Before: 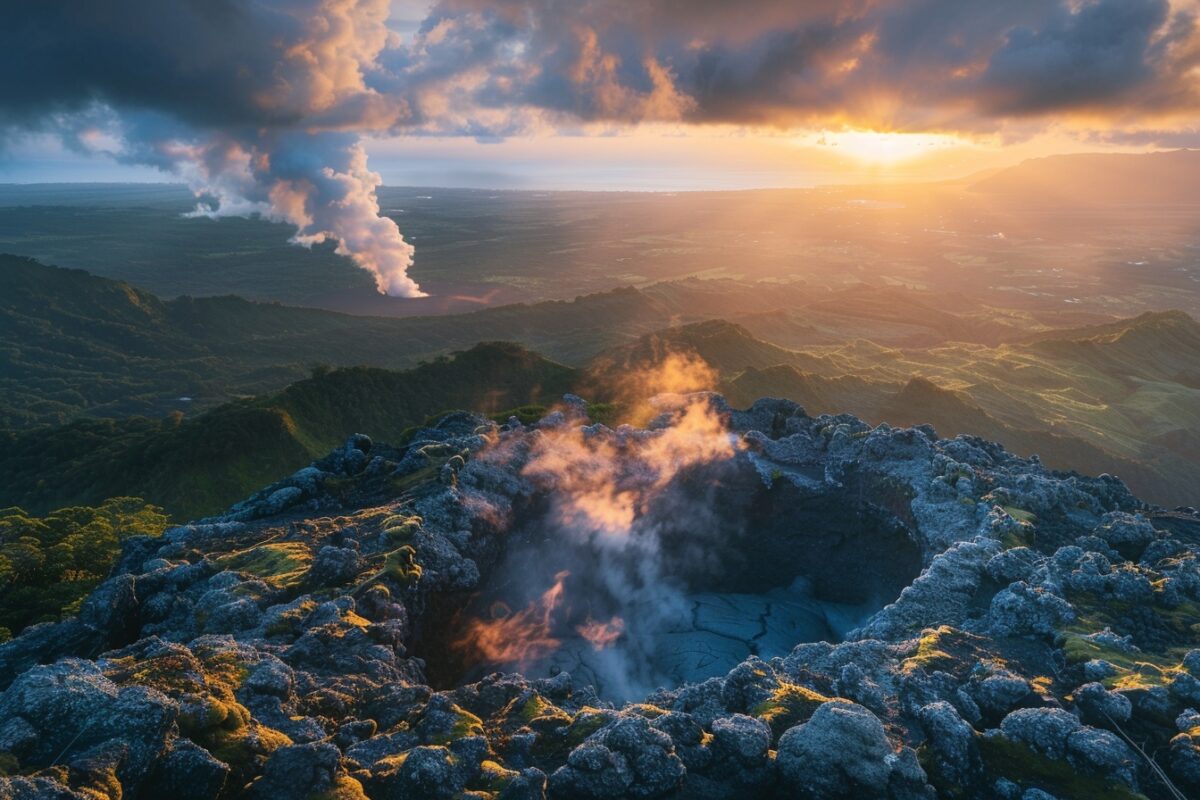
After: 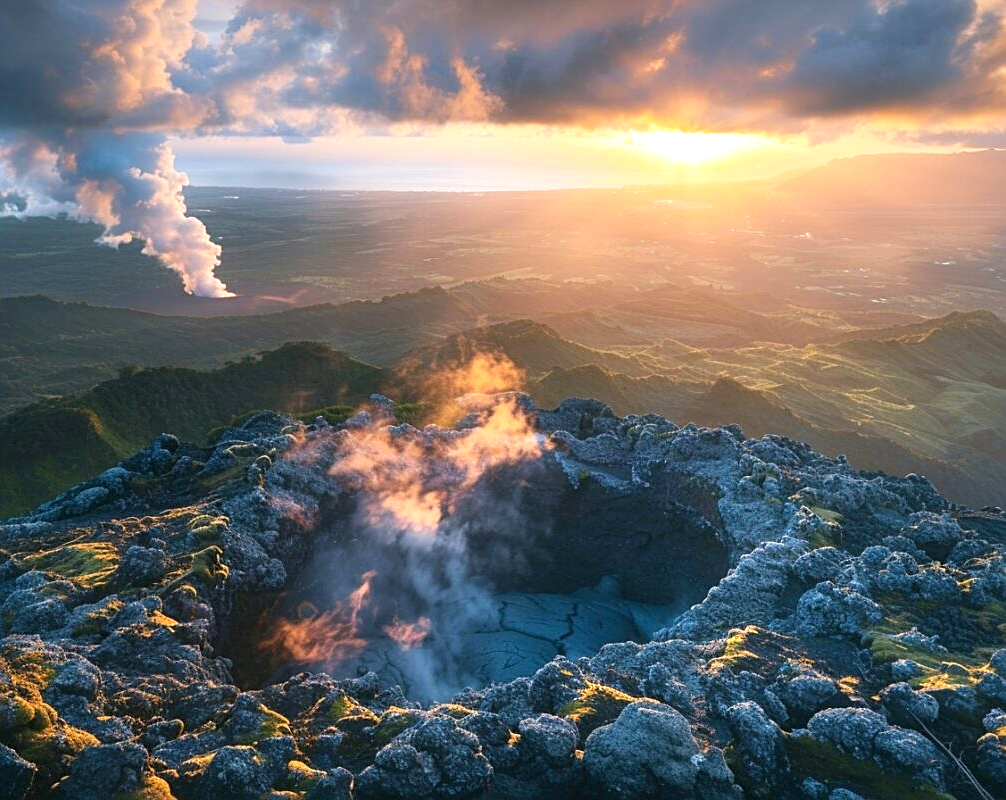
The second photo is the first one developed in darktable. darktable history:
crop: left 16.145%
sharpen: on, module defaults
exposure: black level correction 0.001, exposure 0.5 EV, compensate exposure bias true, compensate highlight preservation false
